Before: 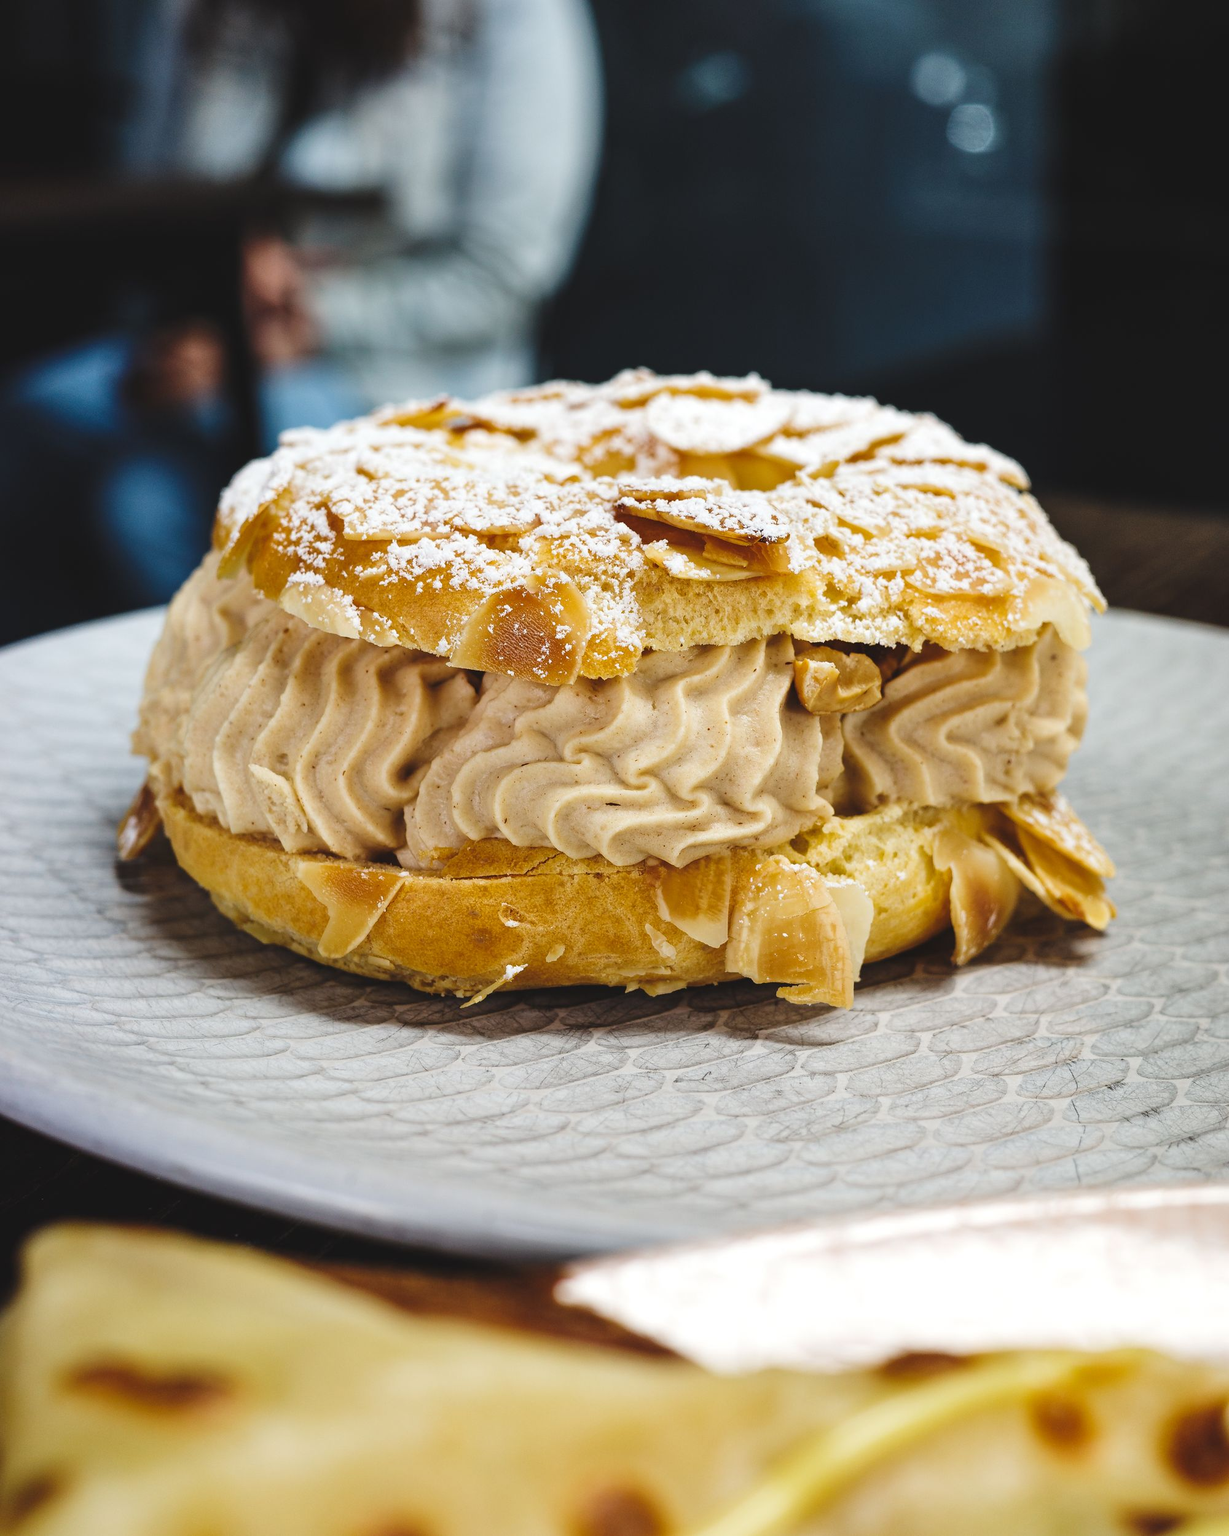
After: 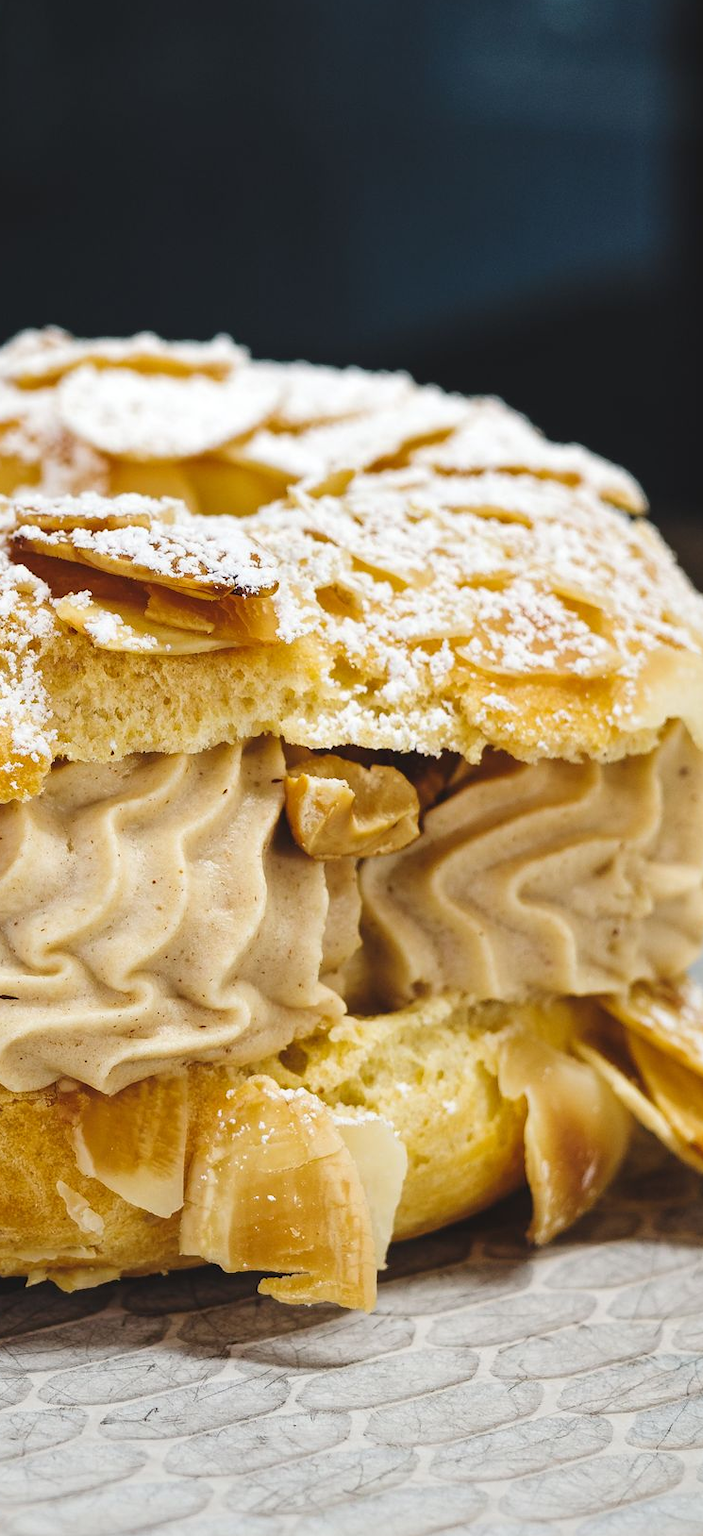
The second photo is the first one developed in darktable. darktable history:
crop and rotate: left 49.507%, top 10.09%, right 13.174%, bottom 24.768%
